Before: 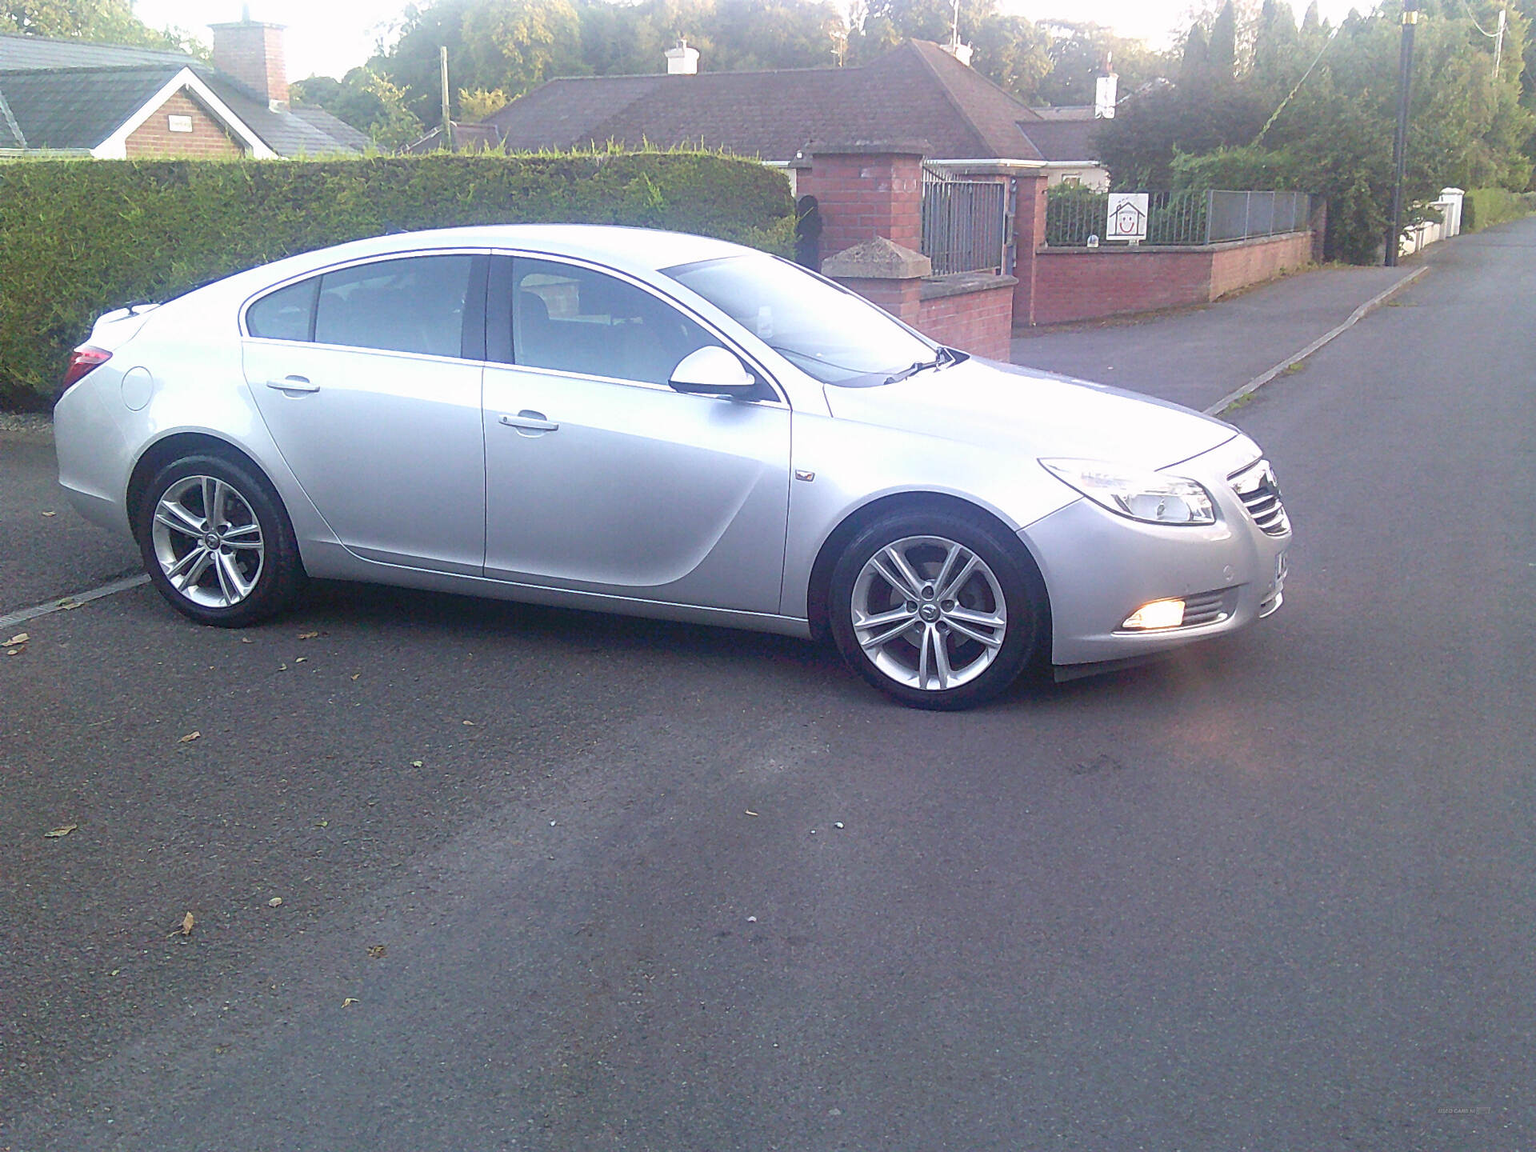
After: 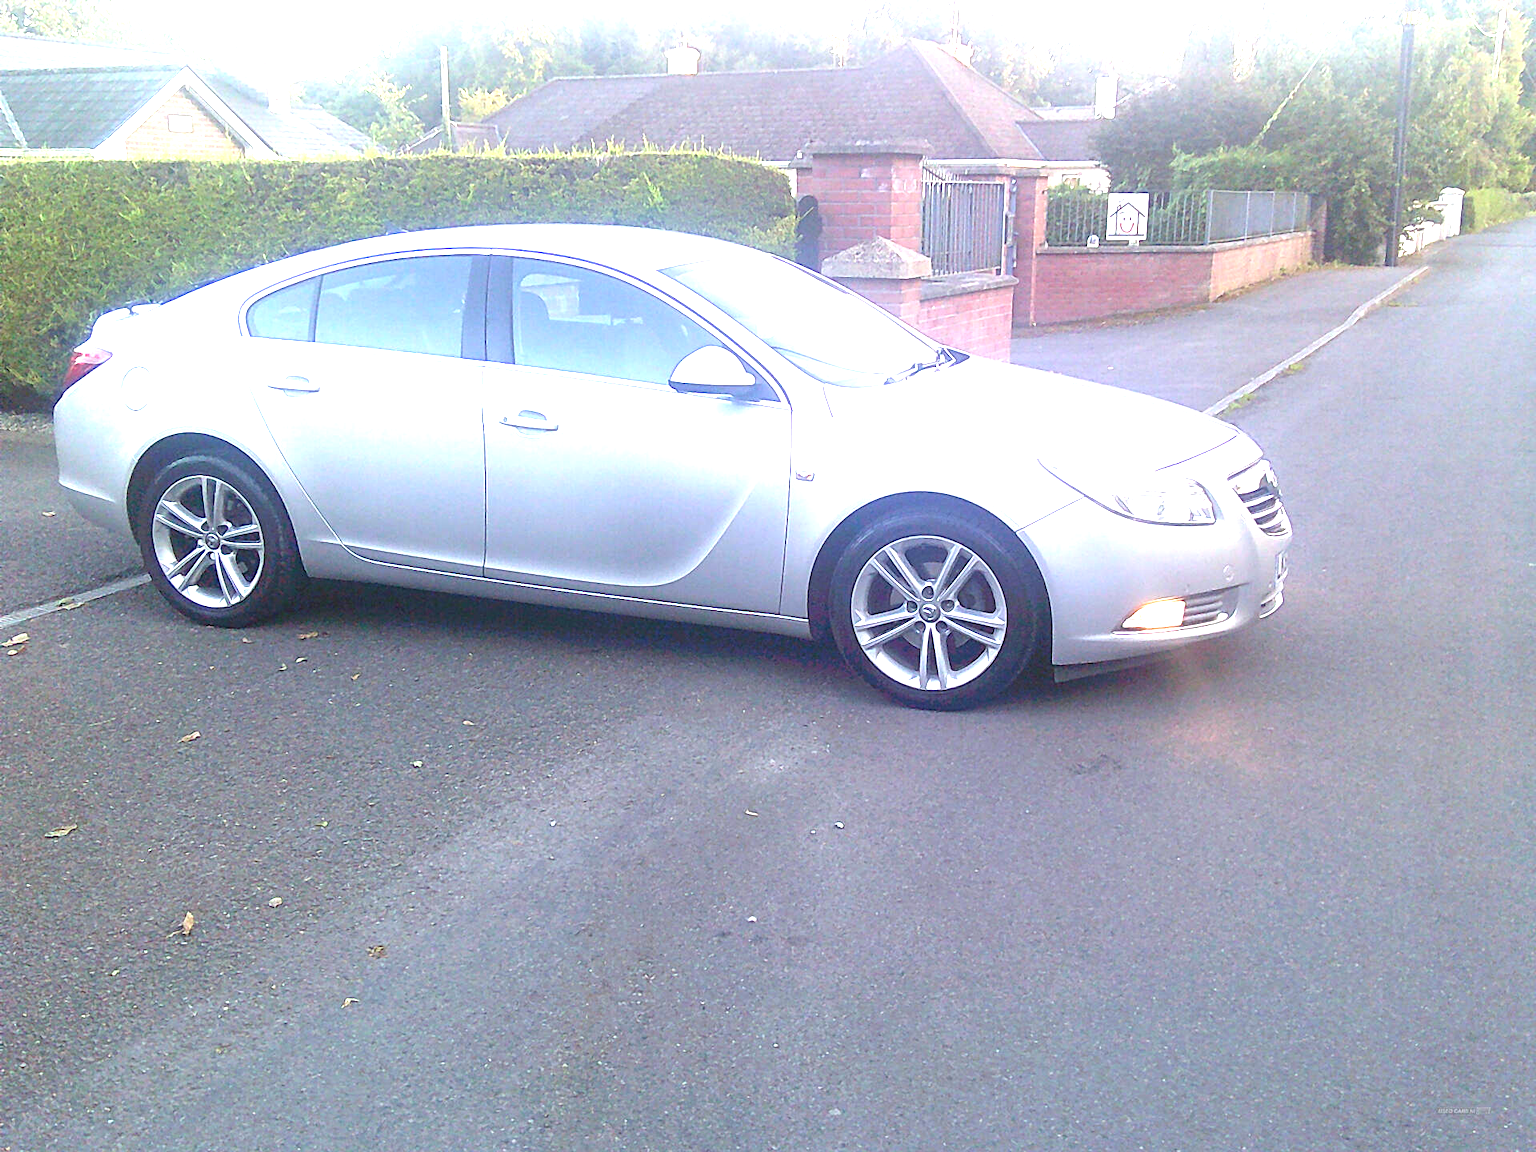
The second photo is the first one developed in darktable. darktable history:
white balance: red 0.986, blue 1.01
exposure: black level correction 0, exposure 1.2 EV, compensate exposure bias true, compensate highlight preservation false
